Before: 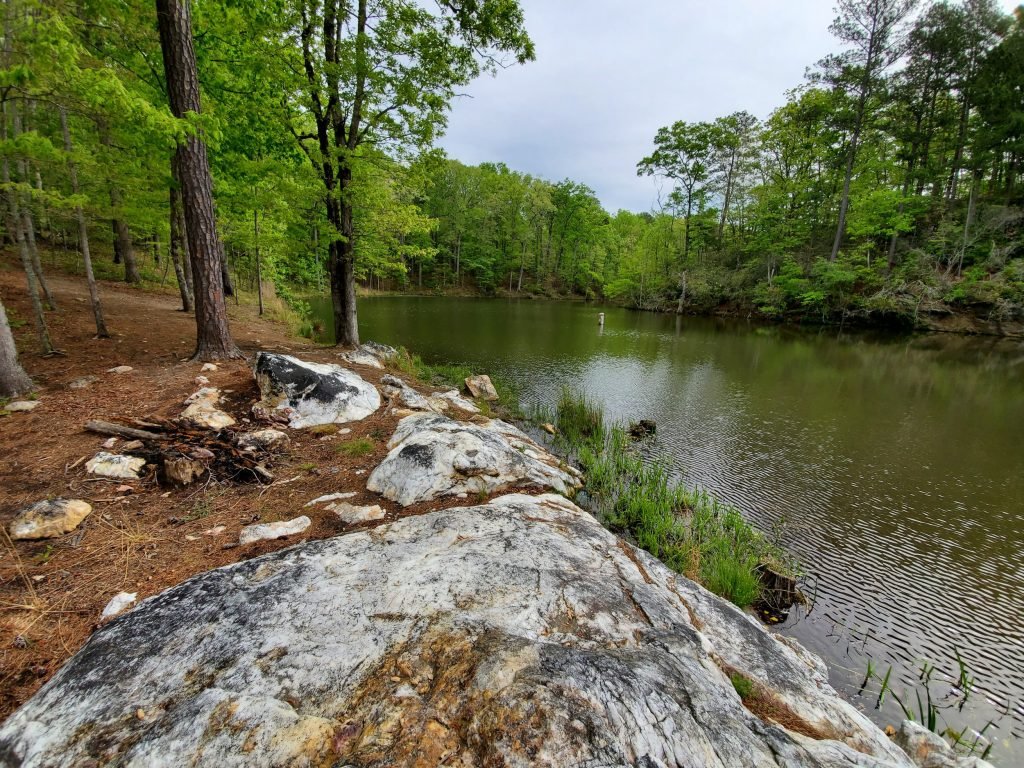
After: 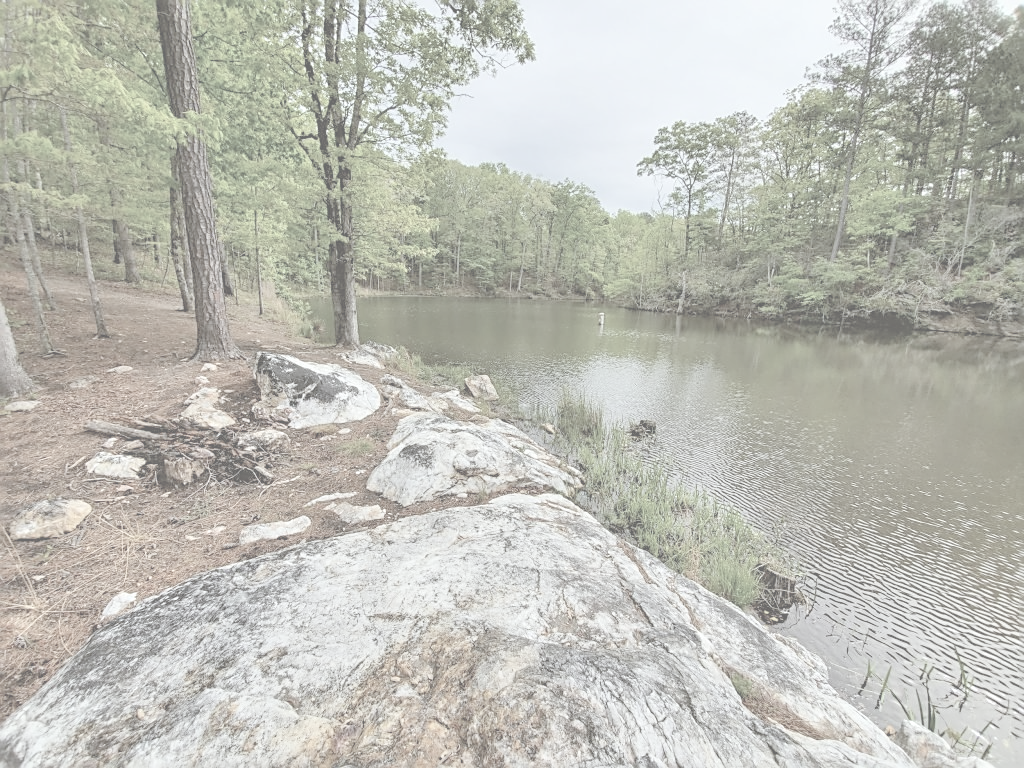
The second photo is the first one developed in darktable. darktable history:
contrast brightness saturation: contrast -0.32, brightness 0.75, saturation -0.78
local contrast: on, module defaults
color balance: lift [1.004, 1.002, 1.002, 0.998], gamma [1, 1.007, 1.002, 0.993], gain [1, 0.977, 1.013, 1.023], contrast -3.64%
sharpen: on, module defaults
exposure: exposure 0.6 EV, compensate highlight preservation false
